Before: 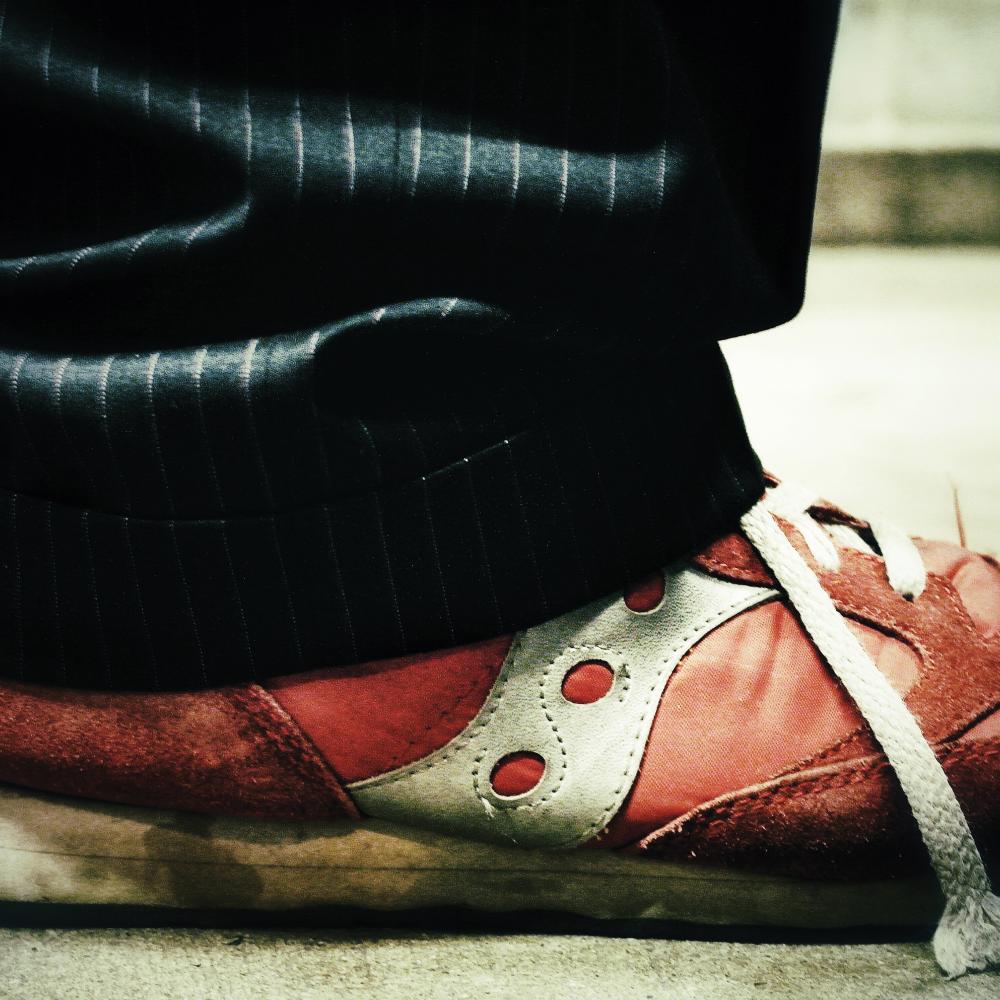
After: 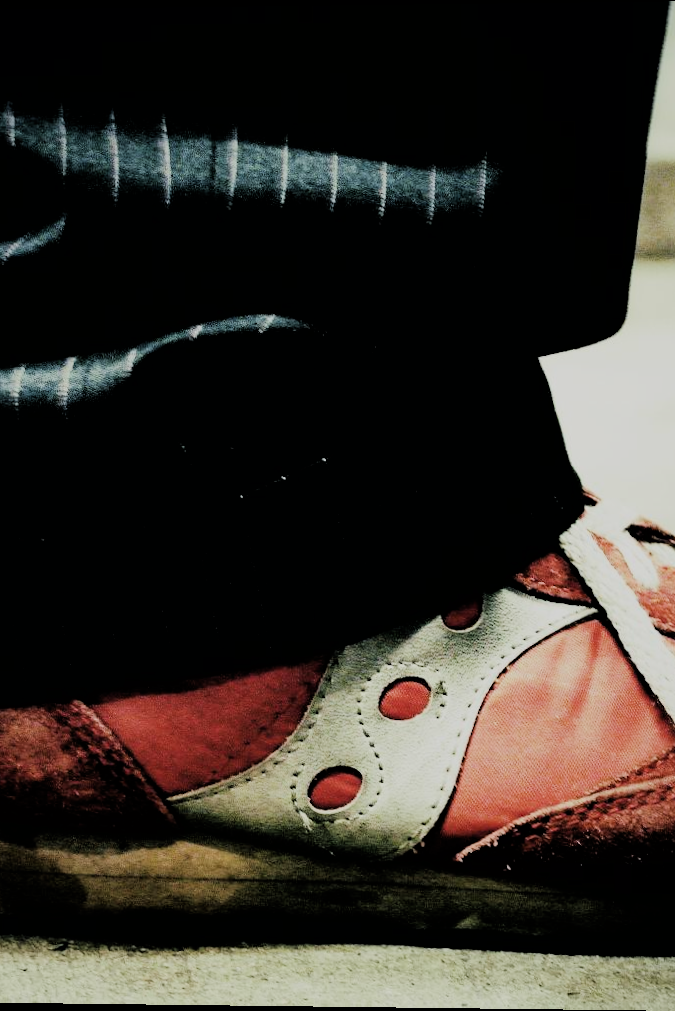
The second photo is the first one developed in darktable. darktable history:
crop and rotate: left 18.442%, right 15.508%
filmic rgb: black relative exposure -4.14 EV, white relative exposure 5.1 EV, hardness 2.11, contrast 1.165
rotate and perspective: lens shift (vertical) 0.048, lens shift (horizontal) -0.024, automatic cropping off
